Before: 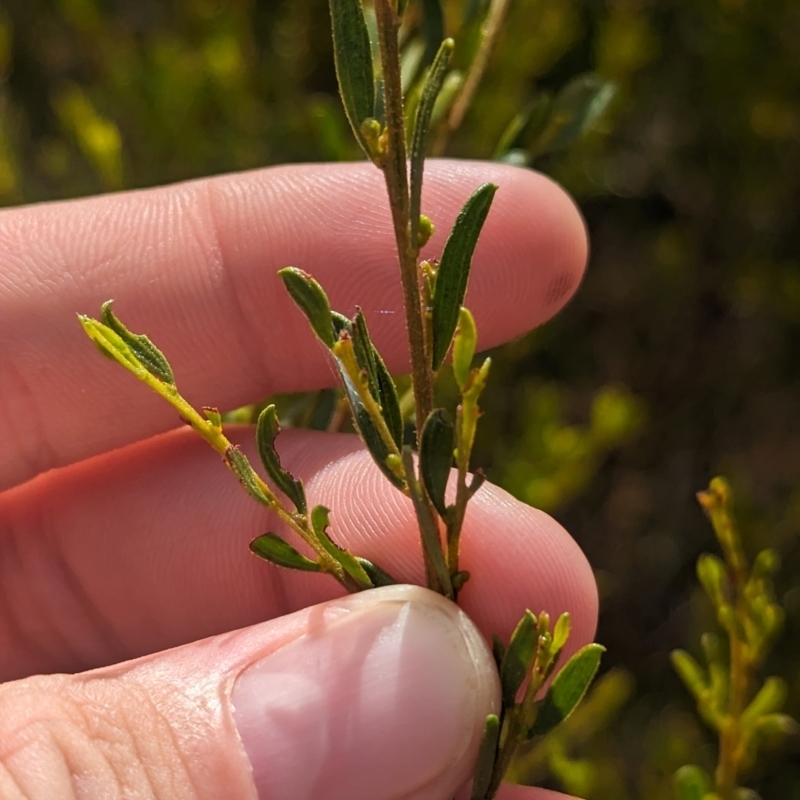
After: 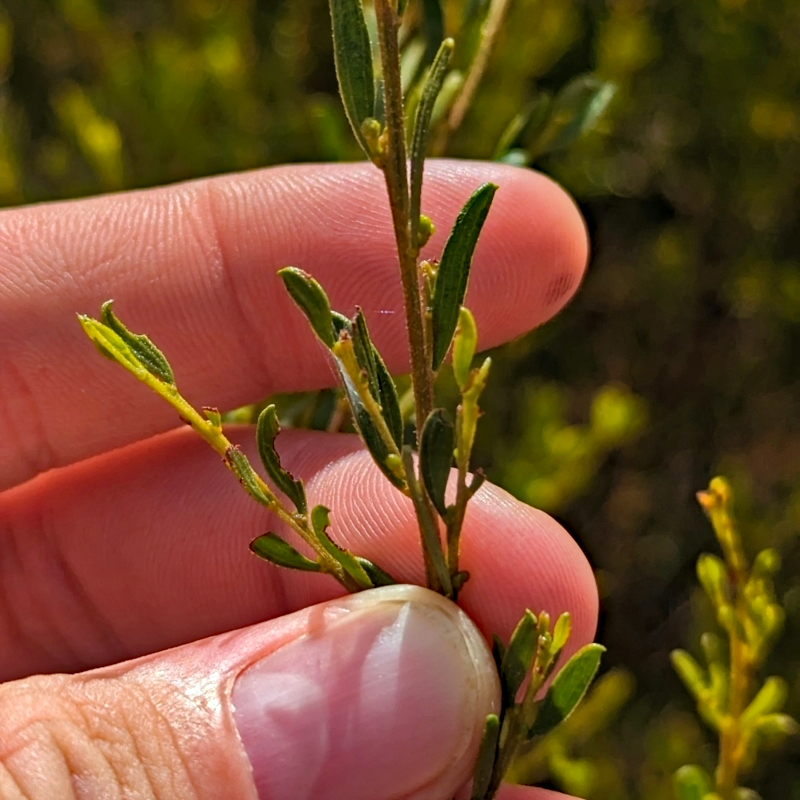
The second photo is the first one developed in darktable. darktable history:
shadows and highlights: low approximation 0.01, soften with gaussian
haze removal: strength 0.51, distance 0.432, compatibility mode true, adaptive false
